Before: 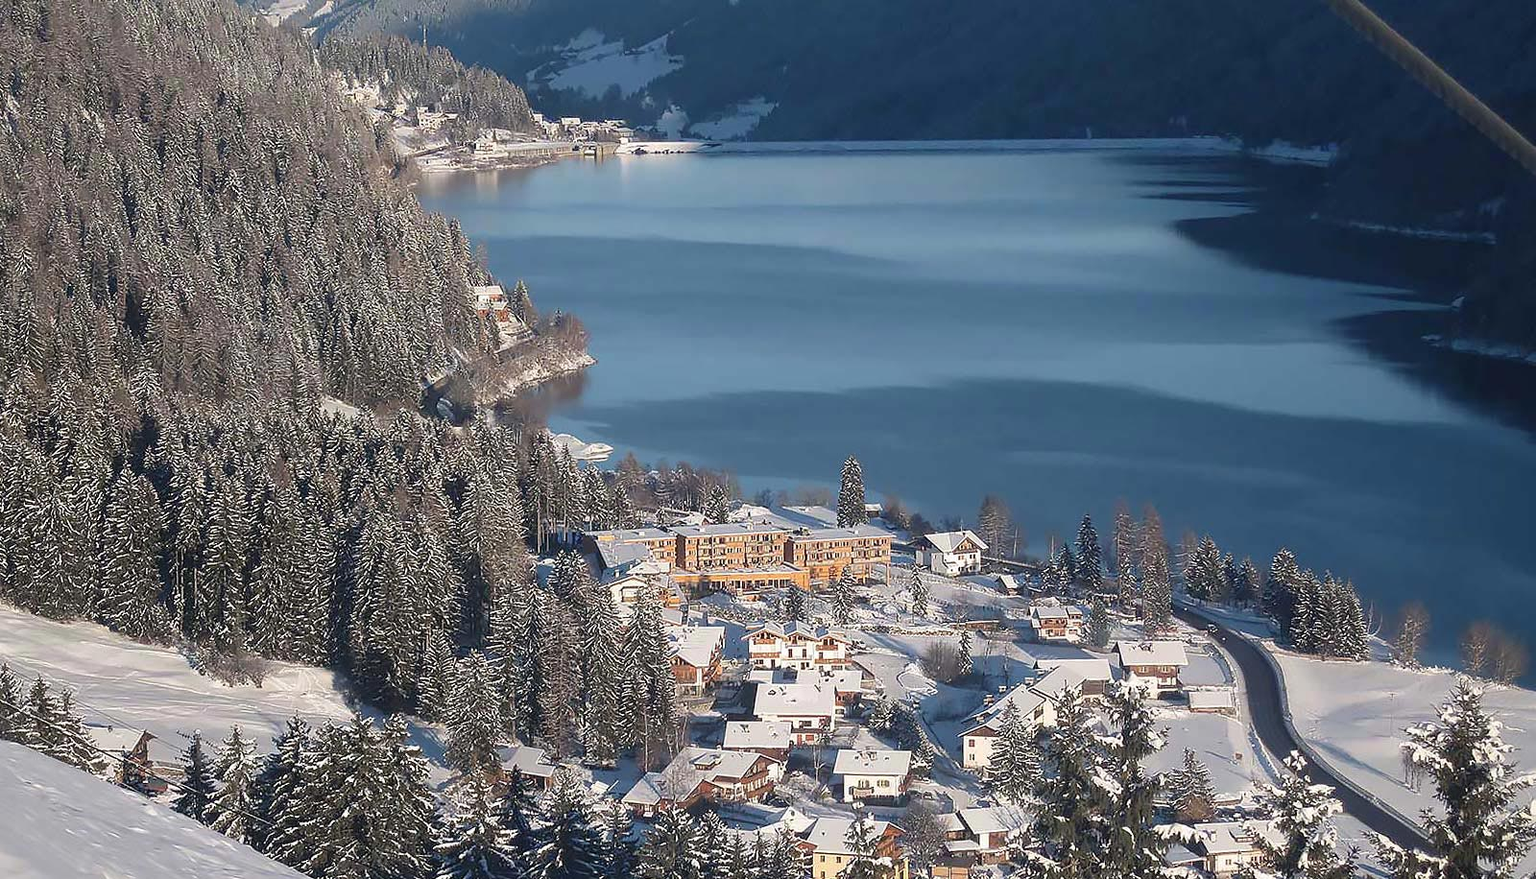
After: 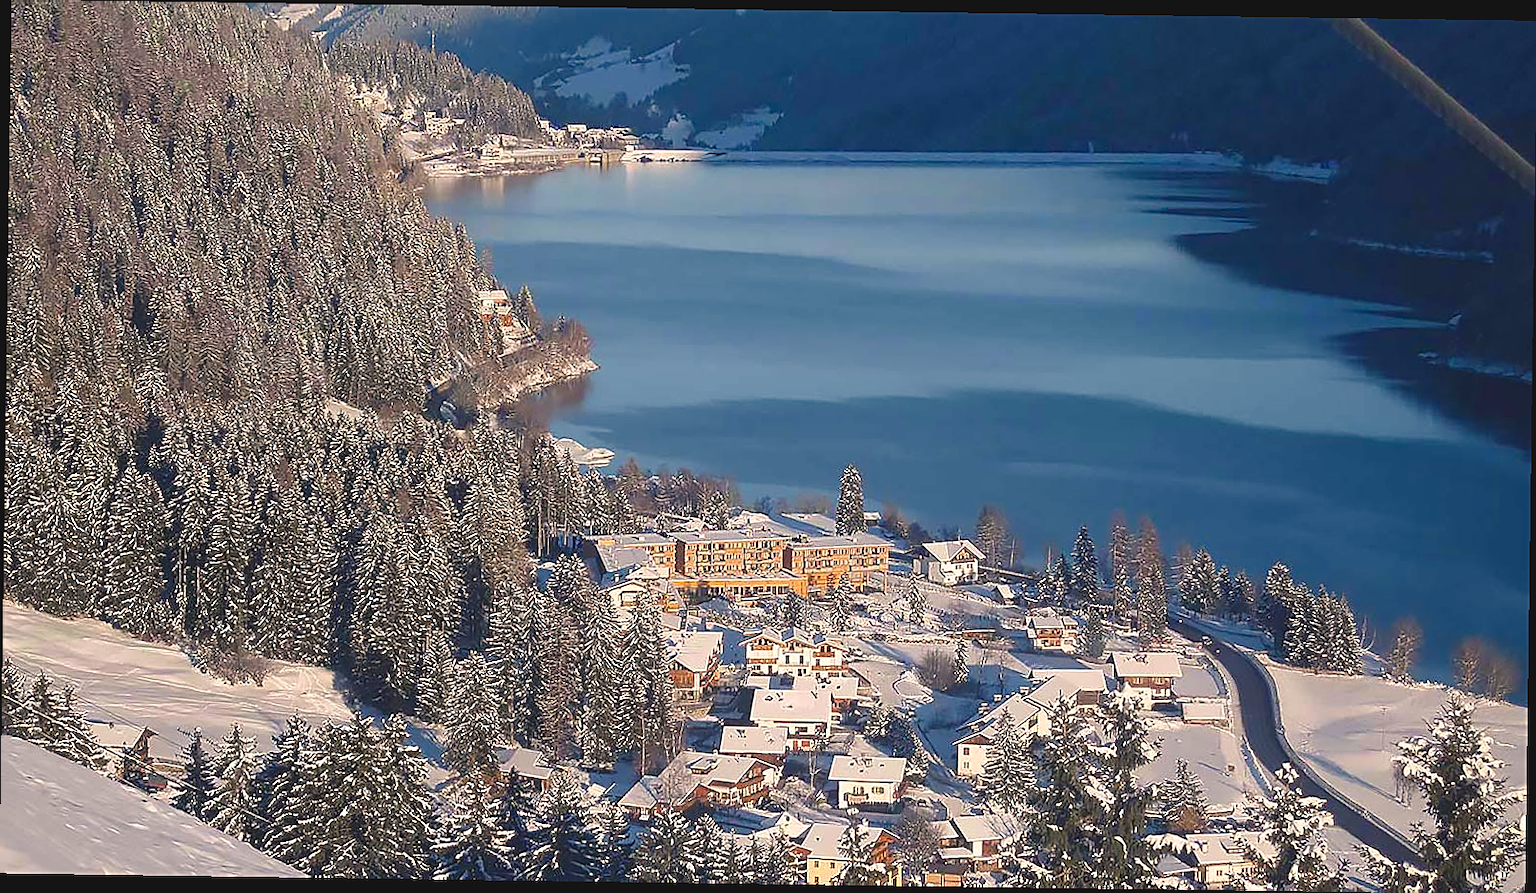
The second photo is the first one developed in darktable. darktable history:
rotate and perspective: rotation 0.8°, automatic cropping off
color balance rgb: shadows lift › chroma 2%, shadows lift › hue 247.2°, power › chroma 0.3%, power › hue 25.2°, highlights gain › chroma 3%, highlights gain › hue 60°, global offset › luminance 0.75%, perceptual saturation grading › global saturation 20%, perceptual saturation grading › highlights -20%, perceptual saturation grading › shadows 30%, global vibrance 20%
sharpen: on, module defaults
